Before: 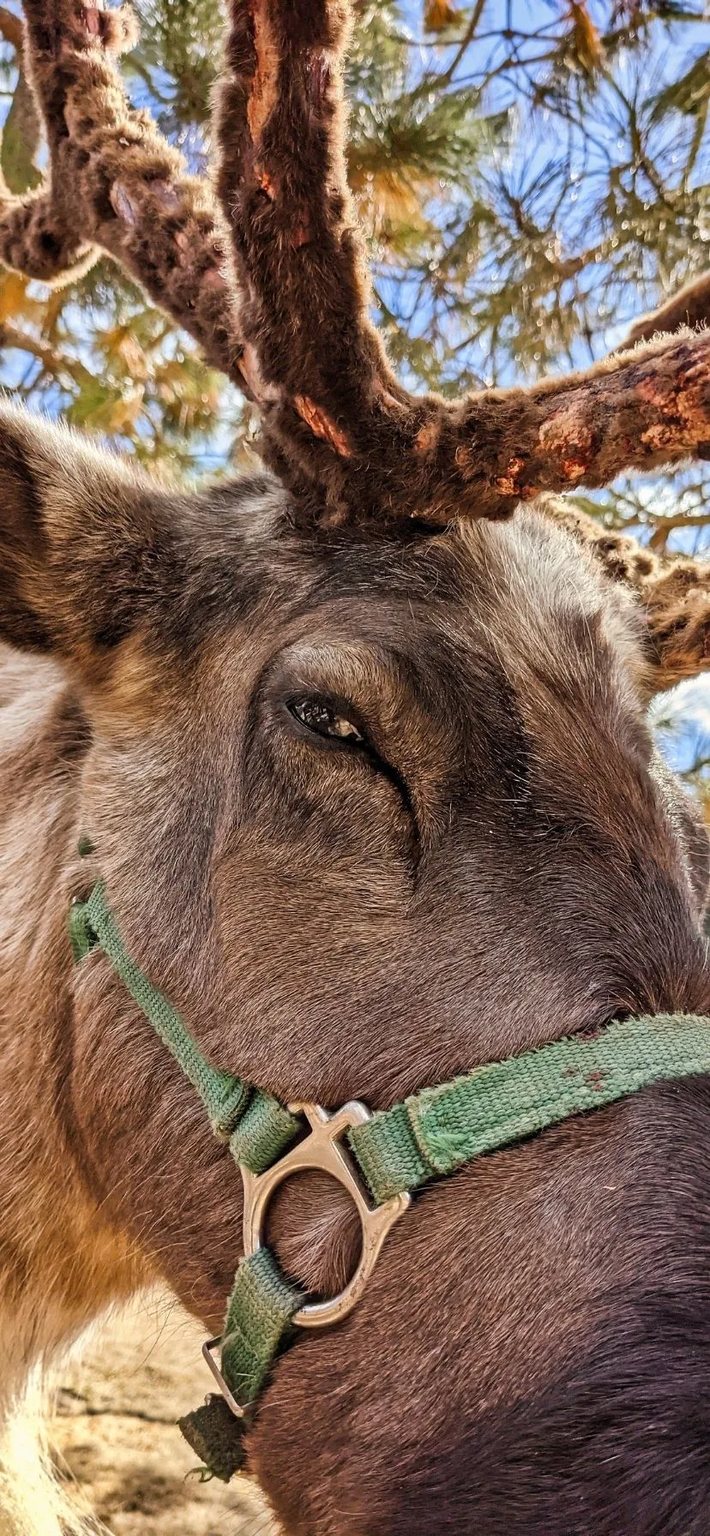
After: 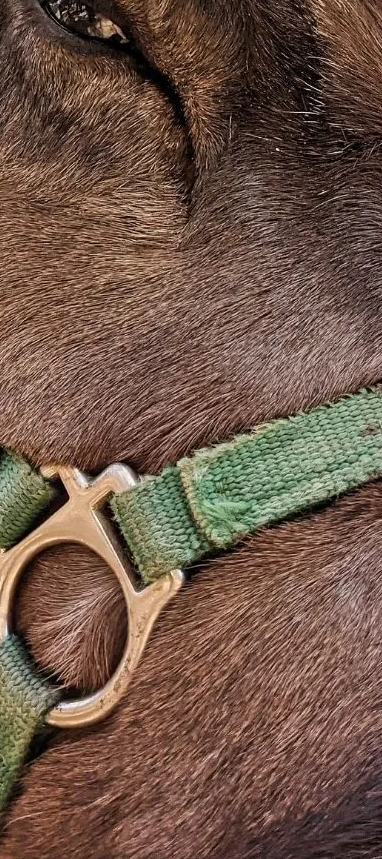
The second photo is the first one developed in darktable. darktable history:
crop: left 35.706%, top 45.815%, right 18.126%, bottom 6.201%
